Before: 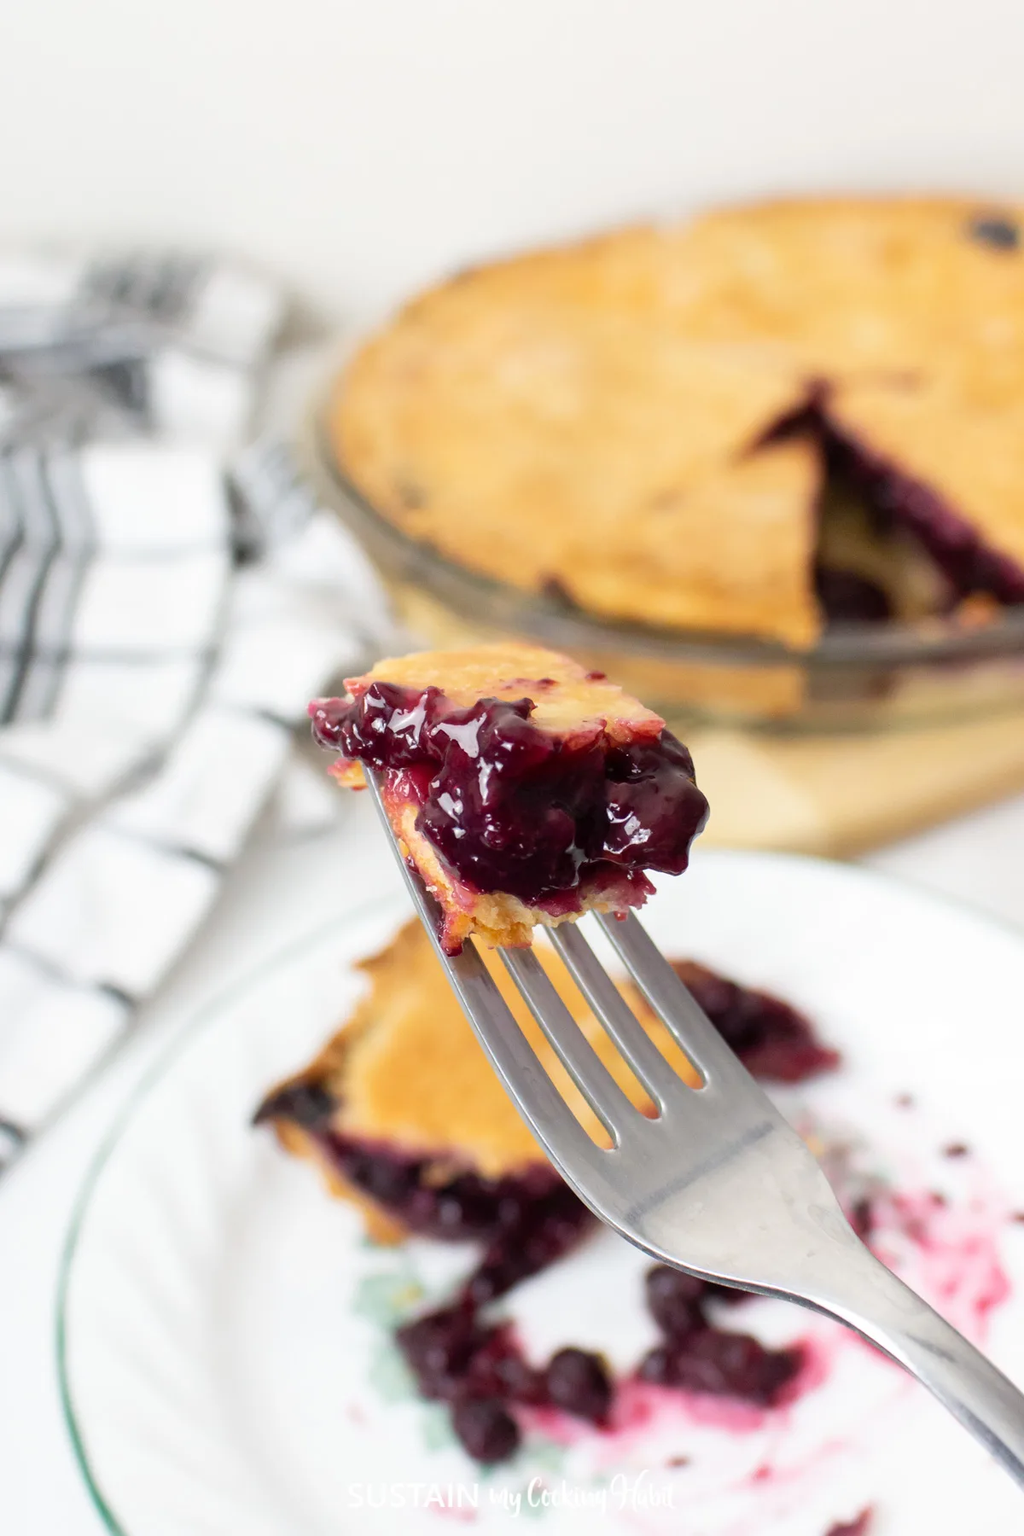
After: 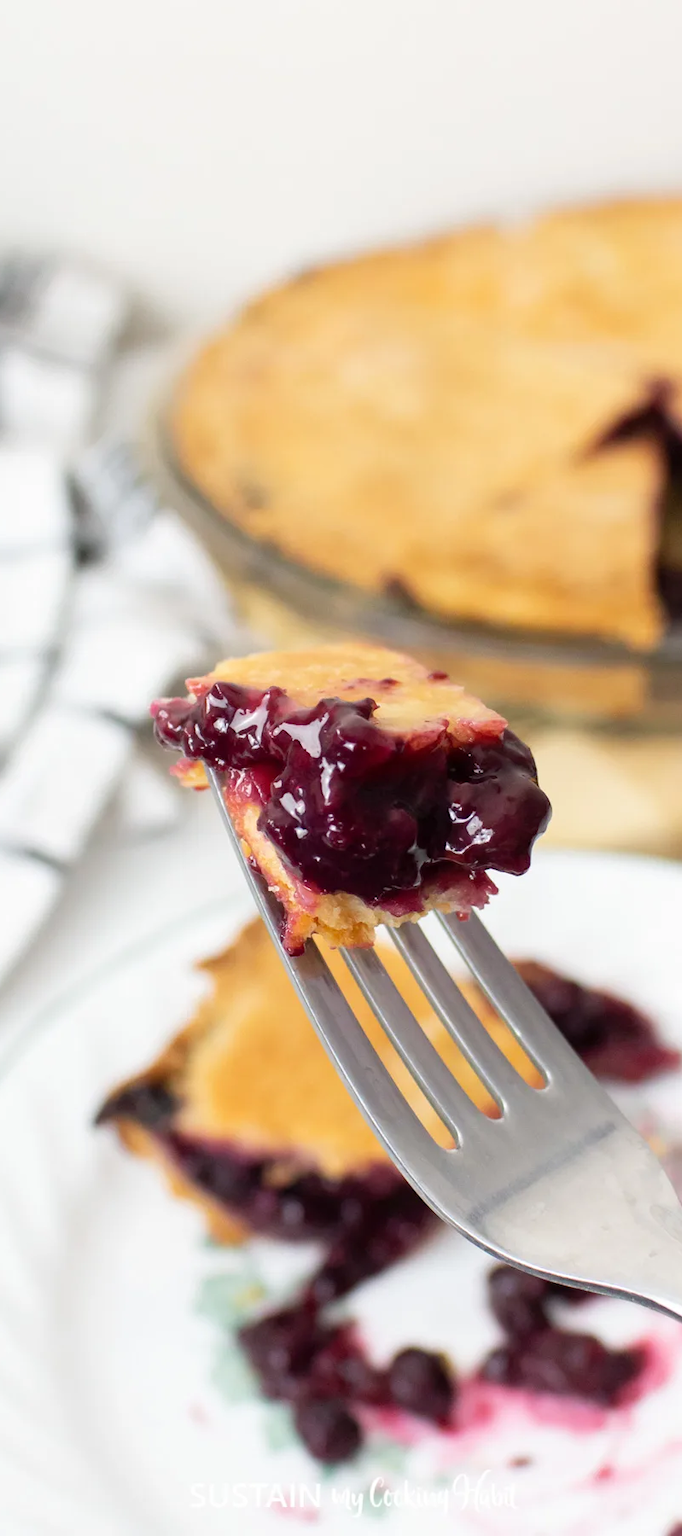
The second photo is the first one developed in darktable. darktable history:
crop and rotate: left 15.427%, right 17.887%
